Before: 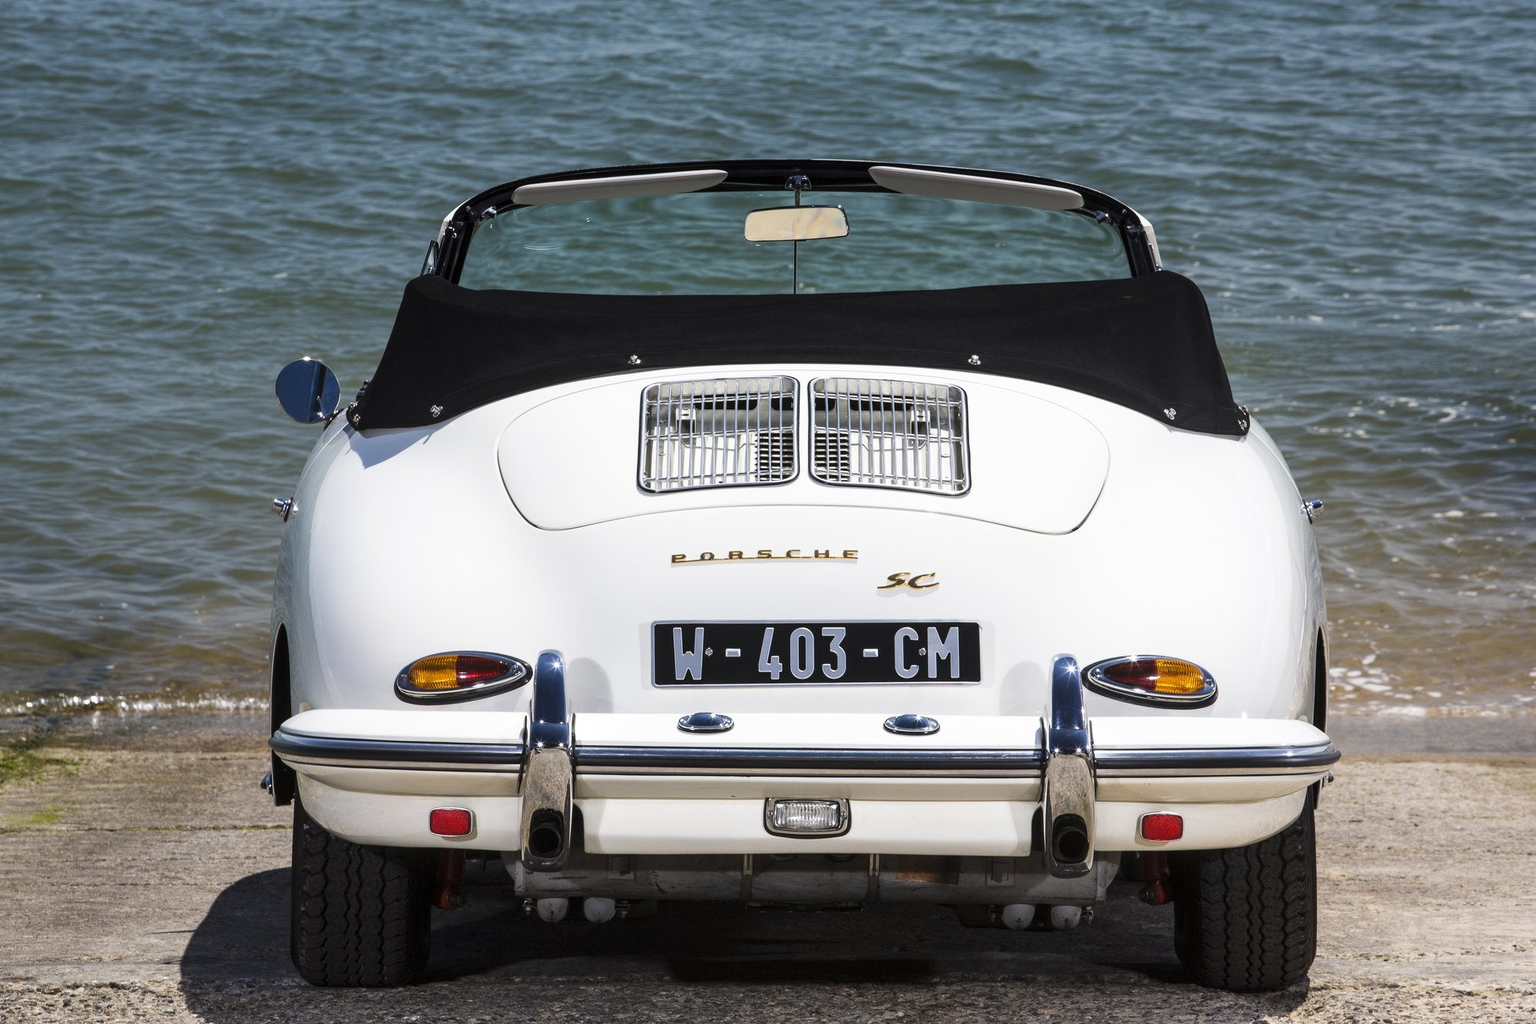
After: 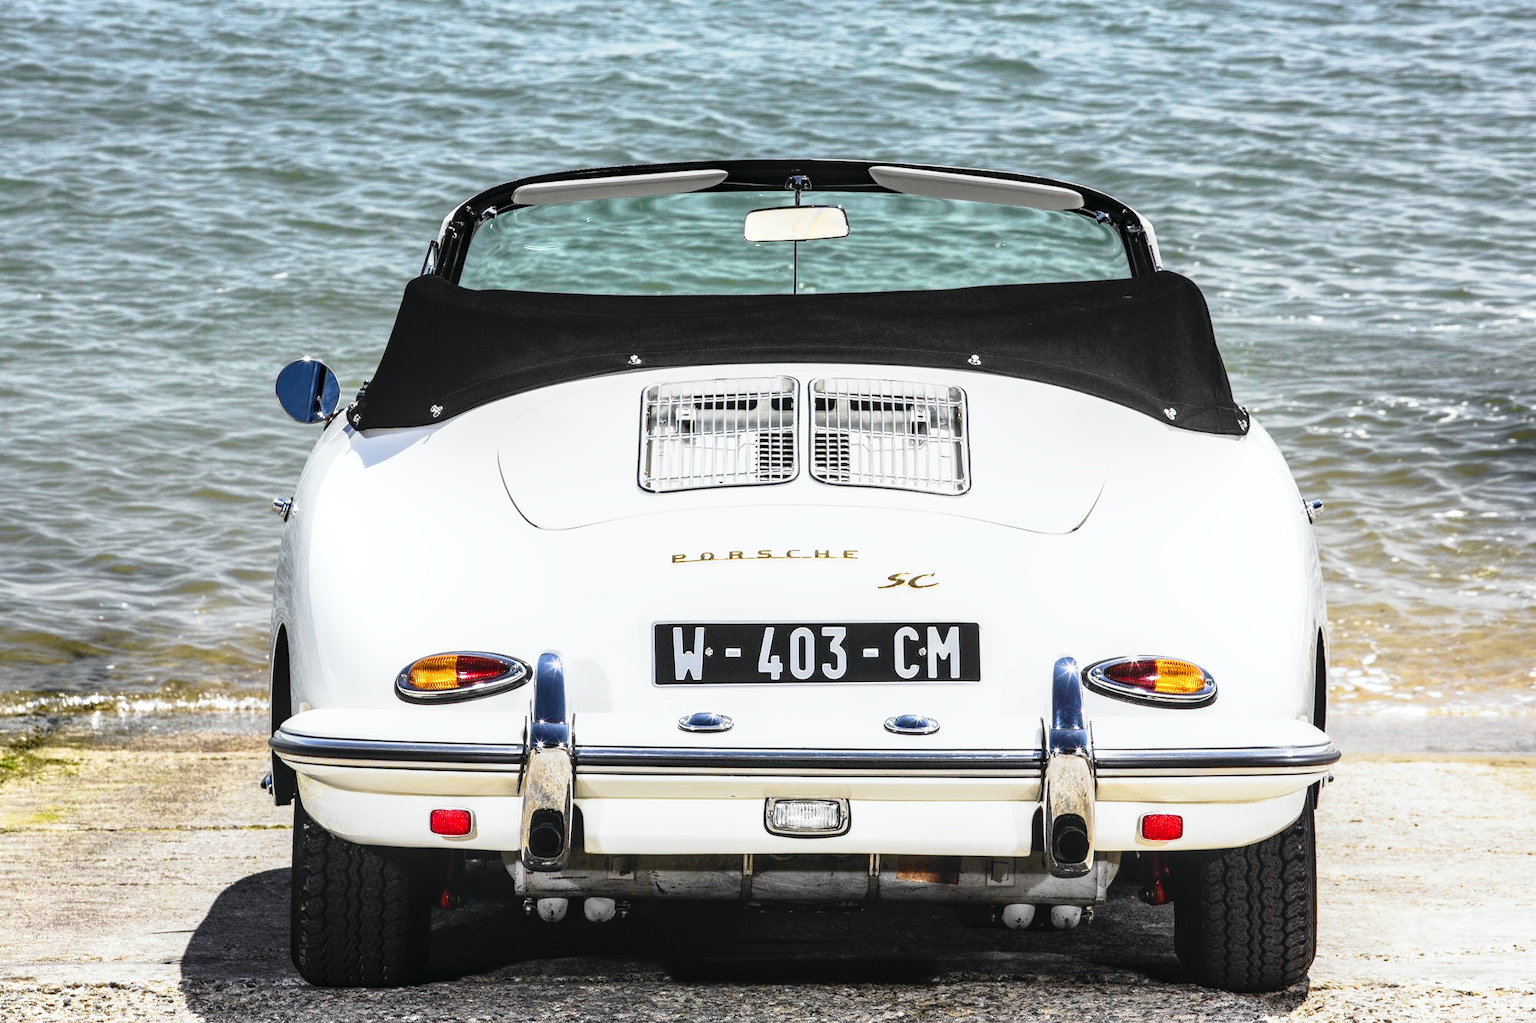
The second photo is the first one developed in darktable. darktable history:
local contrast: on, module defaults
base curve: curves: ch0 [(0, 0) (0.012, 0.01) (0.073, 0.168) (0.31, 0.711) (0.645, 0.957) (1, 1)], preserve colors none
tone curve: curves: ch0 [(0, 0.009) (0.037, 0.035) (0.131, 0.126) (0.275, 0.28) (0.476, 0.514) (0.617, 0.667) (0.704, 0.759) (0.813, 0.863) (0.911, 0.931) (0.997, 1)]; ch1 [(0, 0) (0.318, 0.271) (0.444, 0.438) (0.493, 0.496) (0.508, 0.5) (0.534, 0.535) (0.57, 0.582) (0.65, 0.664) (0.746, 0.764) (1, 1)]; ch2 [(0, 0) (0.246, 0.24) (0.36, 0.381) (0.415, 0.434) (0.476, 0.492) (0.502, 0.499) (0.522, 0.518) (0.533, 0.534) (0.586, 0.598) (0.634, 0.643) (0.706, 0.717) (0.853, 0.83) (1, 0.951)], color space Lab, independent channels, preserve colors none
